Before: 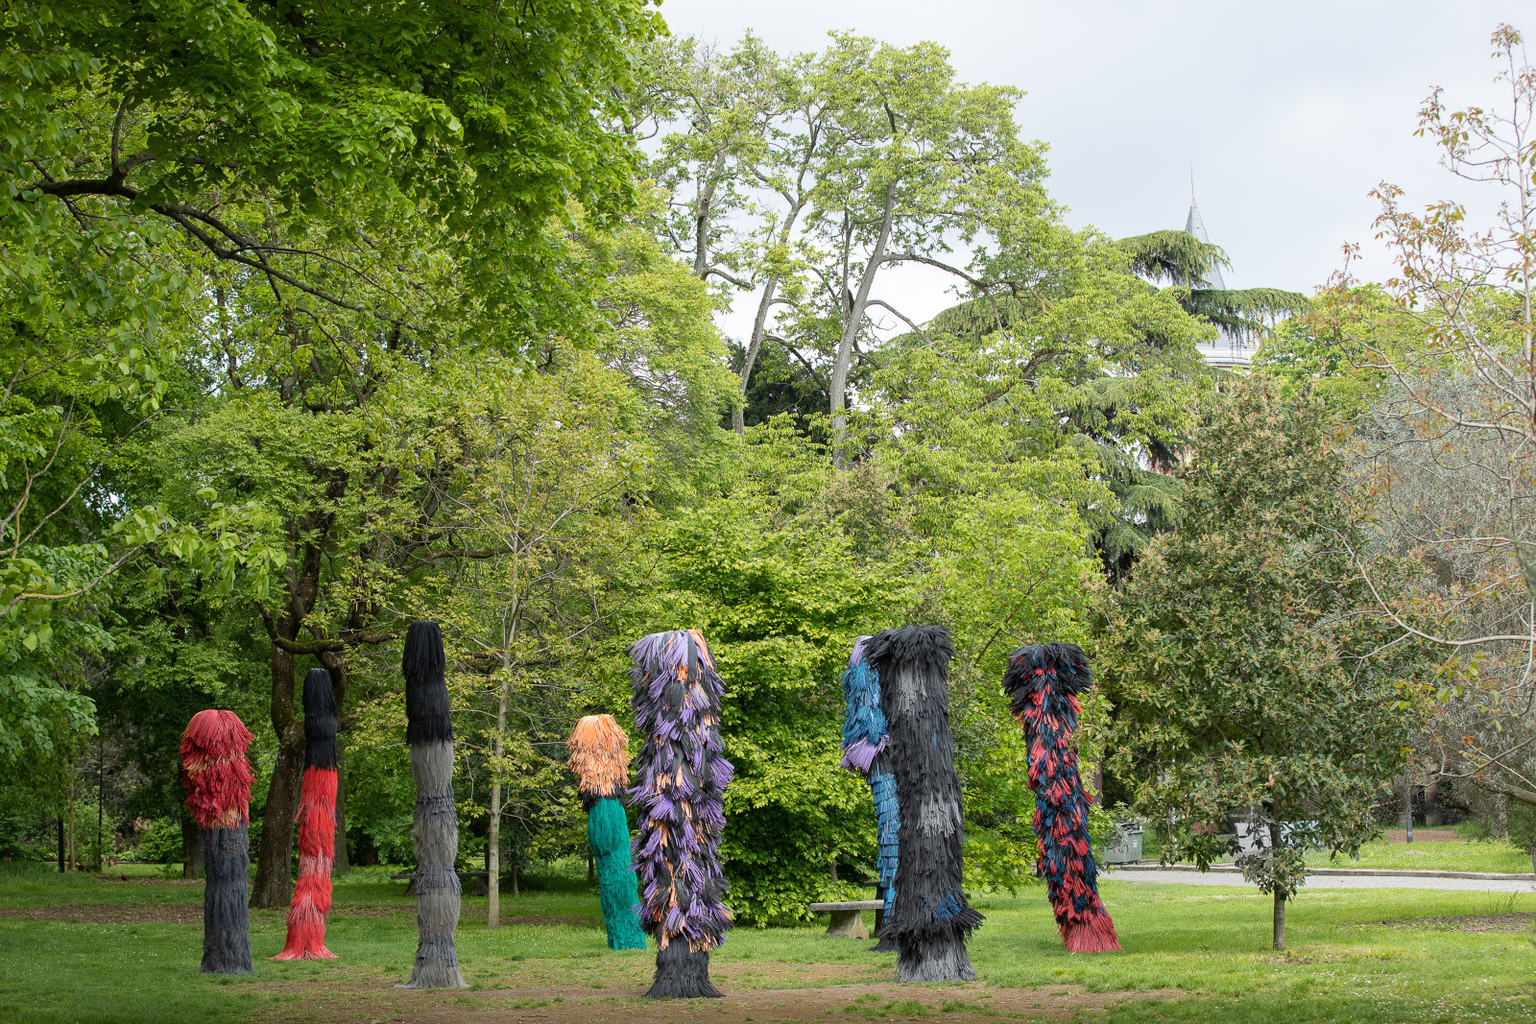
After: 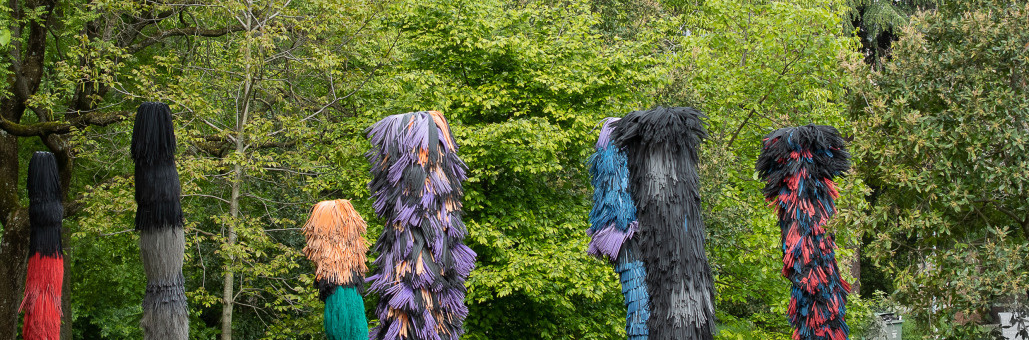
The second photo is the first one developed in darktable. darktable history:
crop: left 18.01%, top 51.116%, right 17.616%, bottom 16.938%
